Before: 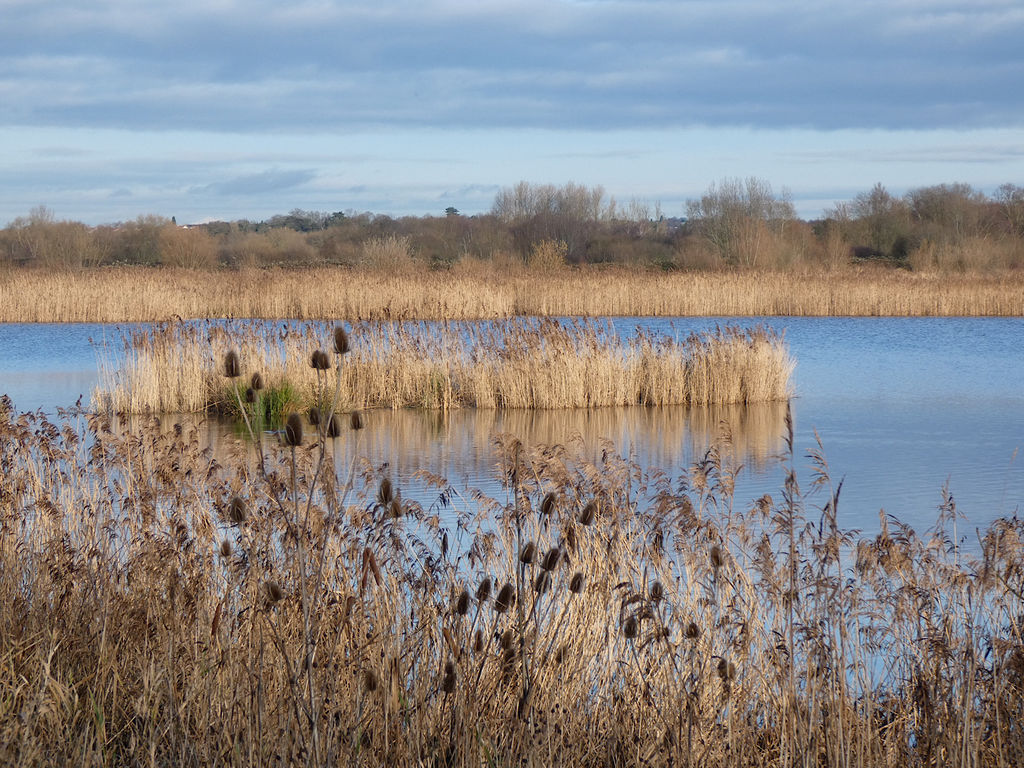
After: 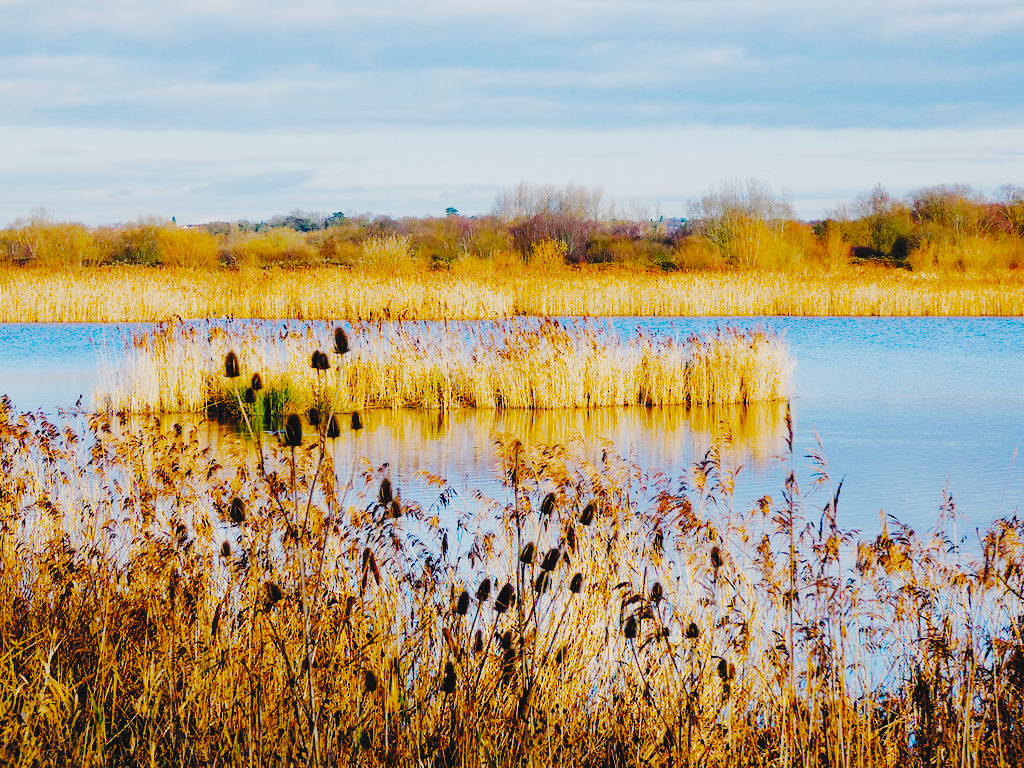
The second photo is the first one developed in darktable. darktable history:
color balance rgb: linear chroma grading › shadows 10%, linear chroma grading › highlights 10%, linear chroma grading › global chroma 15%, linear chroma grading › mid-tones 15%, perceptual saturation grading › global saturation 40%, perceptual saturation grading › highlights -25%, perceptual saturation grading › mid-tones 35%, perceptual saturation grading › shadows 35%, perceptual brilliance grading › global brilliance 11.29%, global vibrance 11.29%
filmic rgb: black relative exposure -2.85 EV, white relative exposure 4.56 EV, hardness 1.77, contrast 1.25, preserve chrominance no, color science v5 (2021)
tone curve: curves: ch0 [(0, 0) (0.003, 0.076) (0.011, 0.081) (0.025, 0.084) (0.044, 0.092) (0.069, 0.1) (0.1, 0.117) (0.136, 0.144) (0.177, 0.186) (0.224, 0.237) (0.277, 0.306) (0.335, 0.39) (0.399, 0.494) (0.468, 0.574) (0.543, 0.666) (0.623, 0.722) (0.709, 0.79) (0.801, 0.855) (0.898, 0.926) (1, 1)], preserve colors none
